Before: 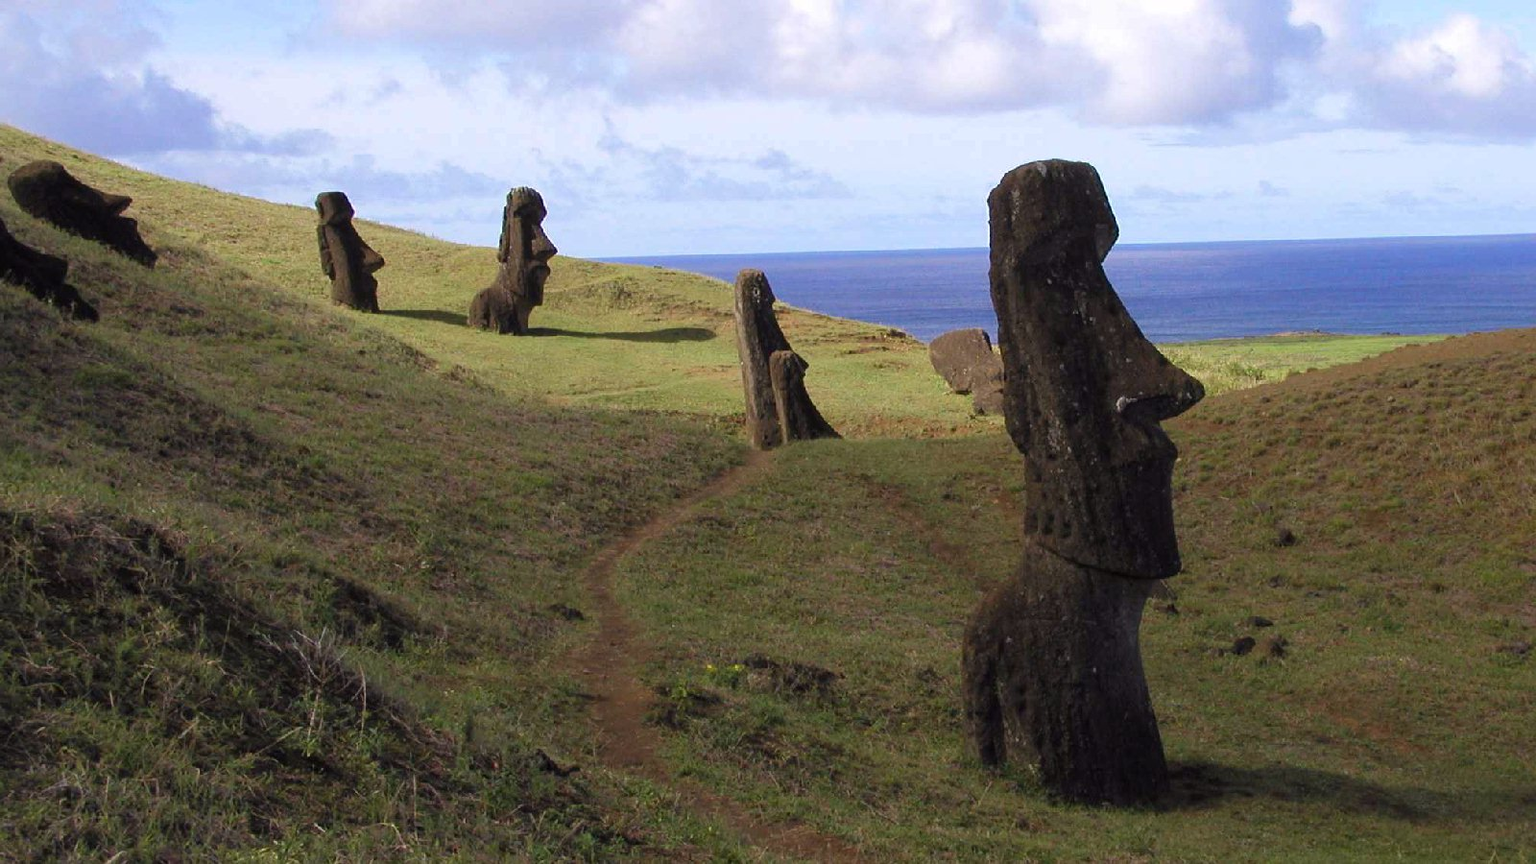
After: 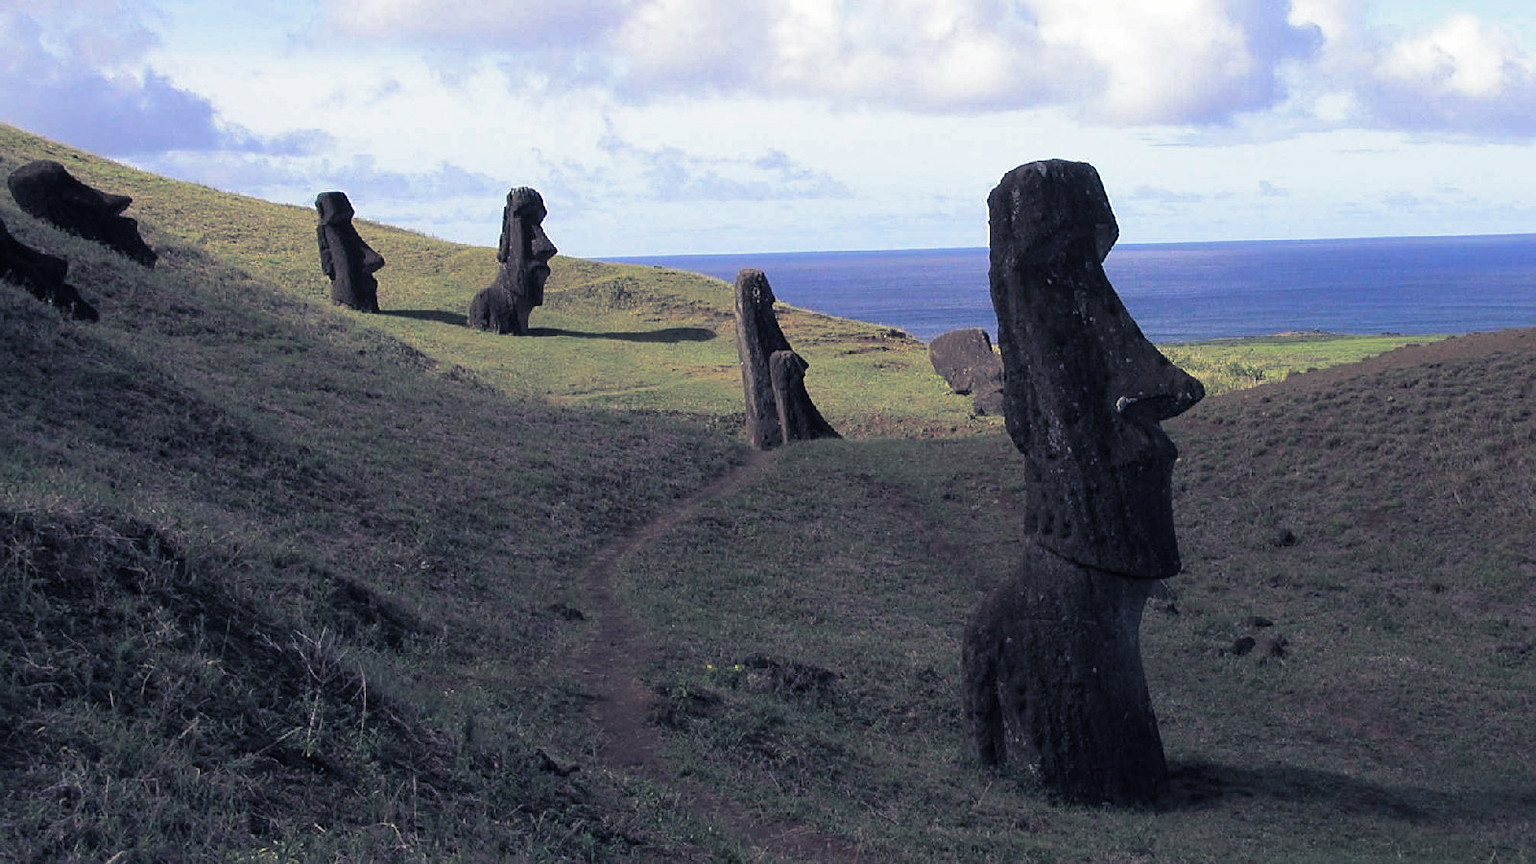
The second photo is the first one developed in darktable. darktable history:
sharpen: amount 0.2
split-toning: shadows › hue 230.4°
